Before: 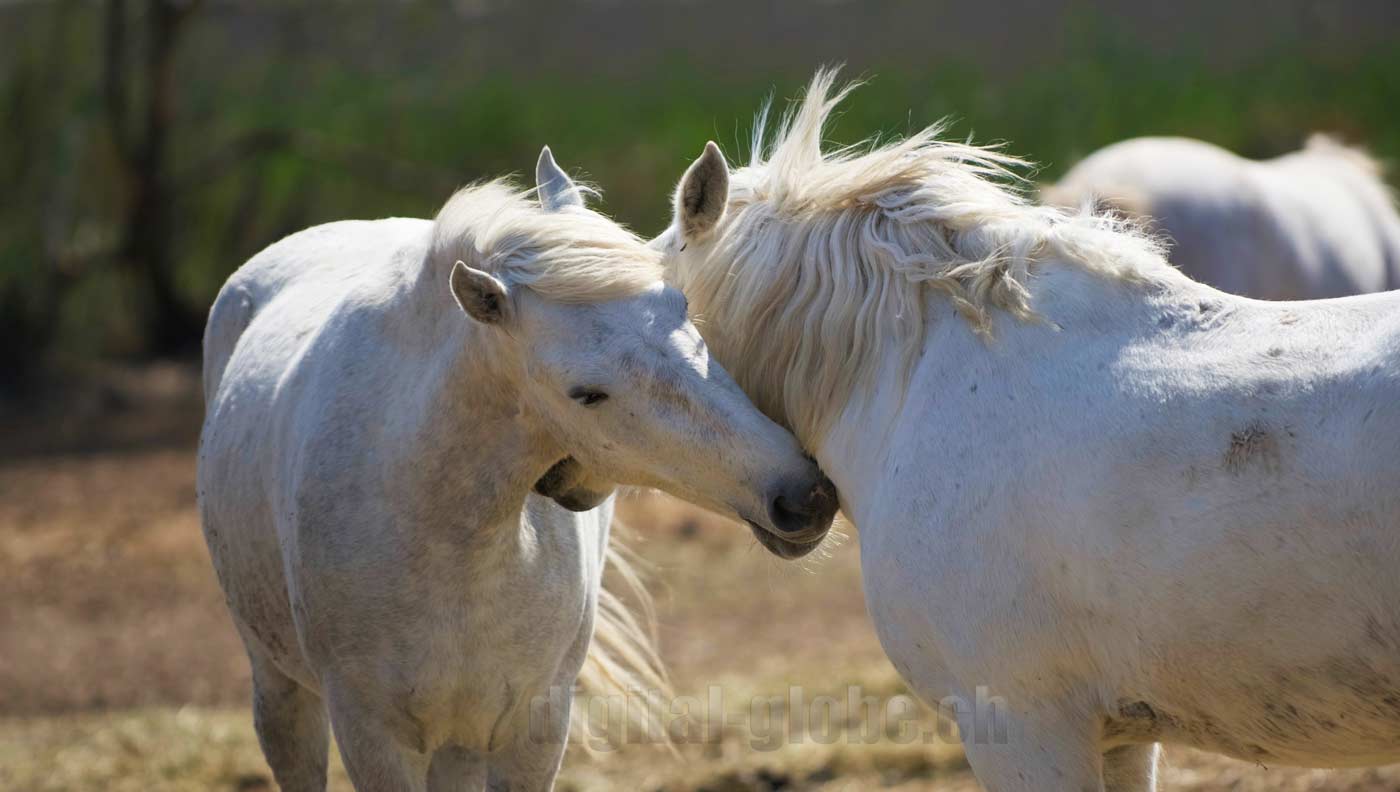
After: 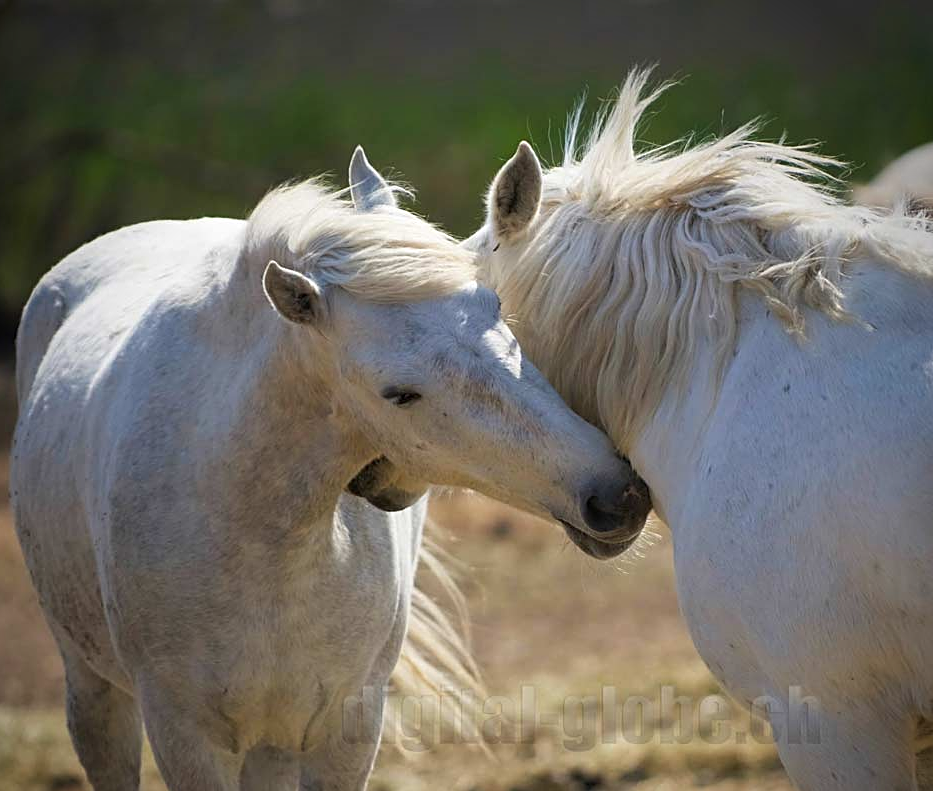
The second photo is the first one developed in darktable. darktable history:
shadows and highlights: radius 331.84, shadows 53.55, highlights -100, compress 94.63%, highlights color adjustment 73.23%, soften with gaussian
vignetting: brightness -0.629, saturation -0.007, center (-0.028, 0.239)
sharpen: on, module defaults
crop and rotate: left 13.409%, right 19.924%
